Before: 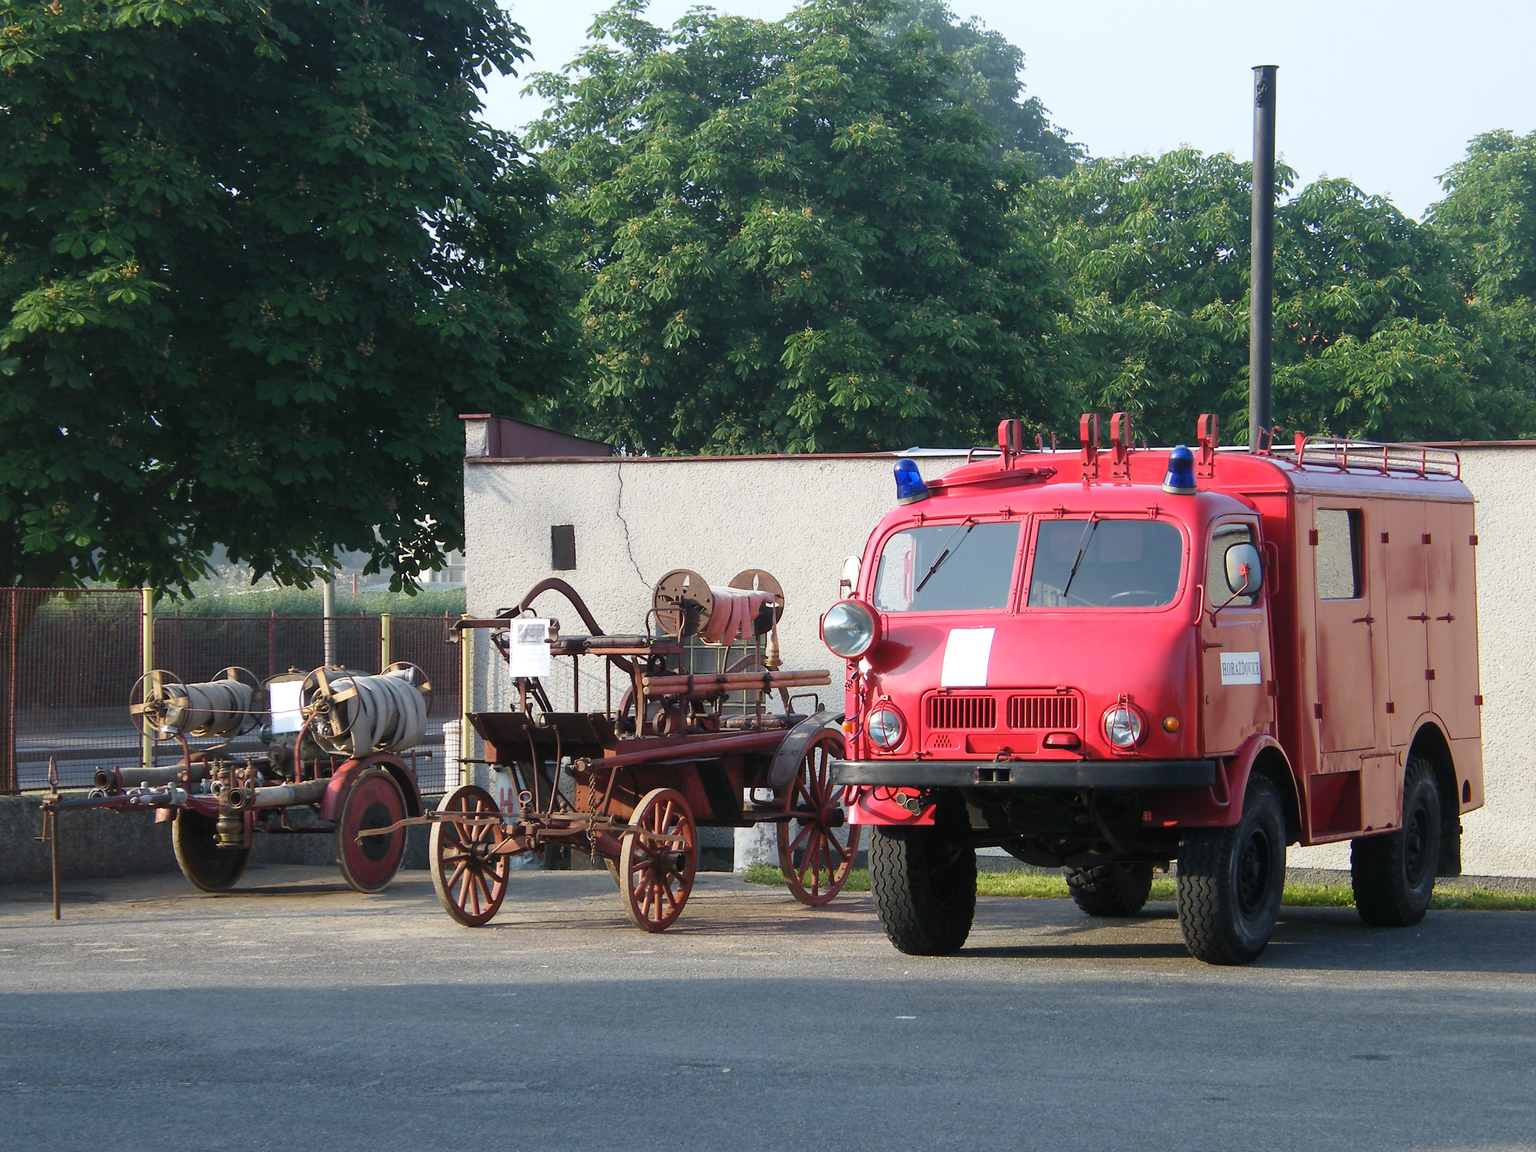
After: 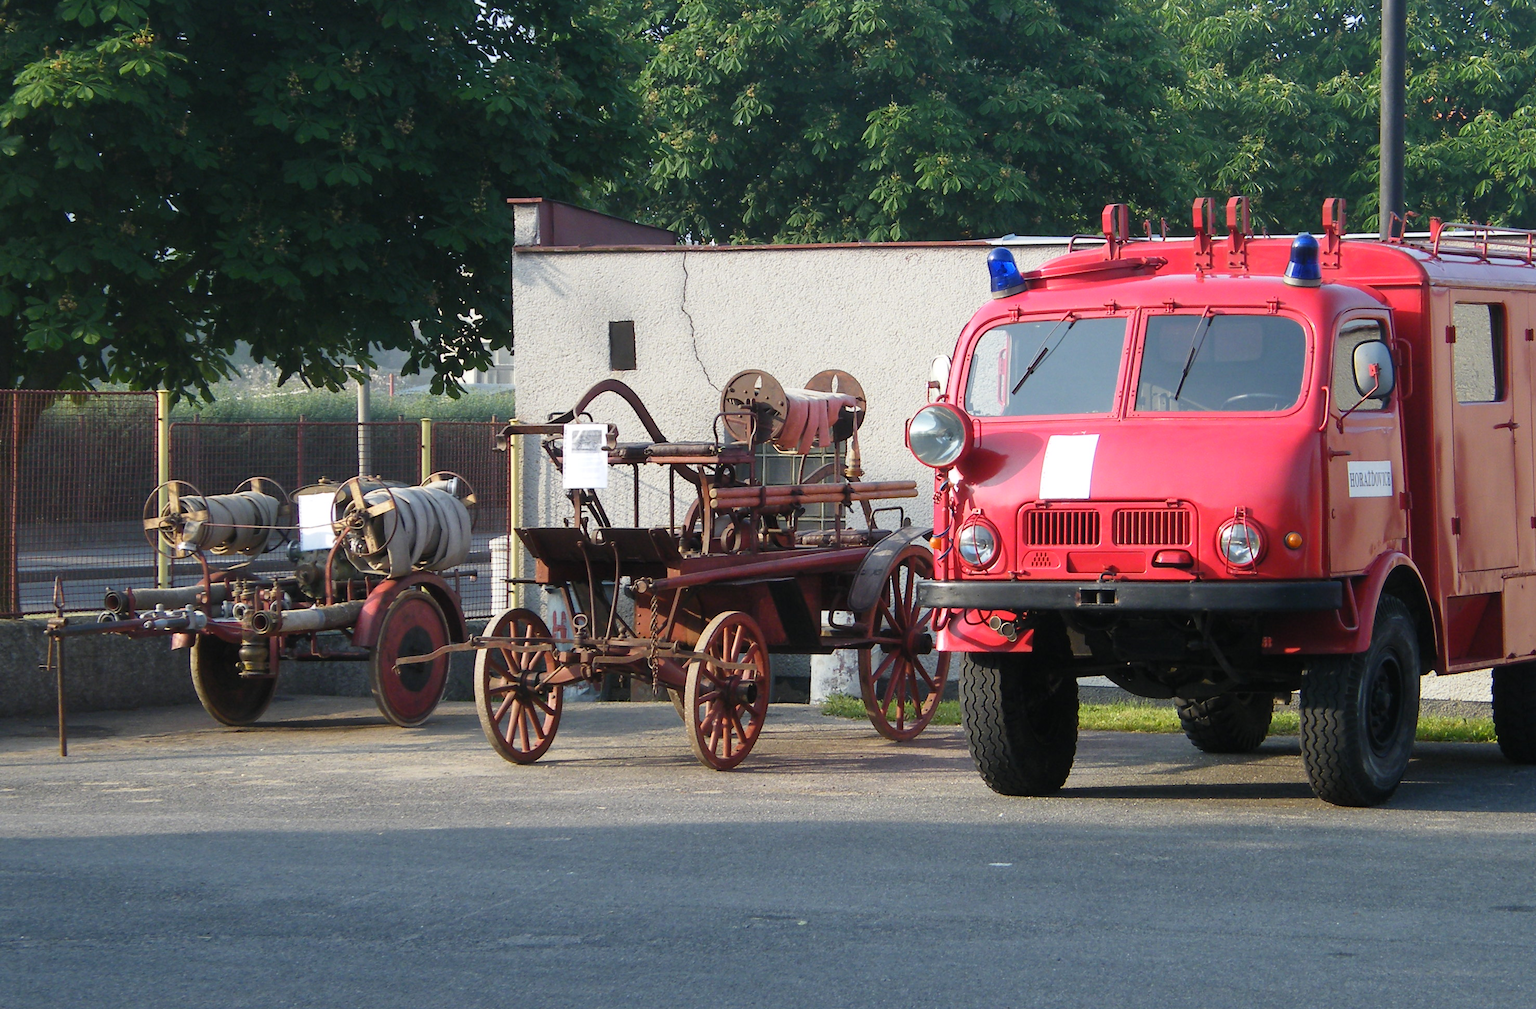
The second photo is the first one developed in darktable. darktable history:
crop: top 20.415%, right 9.408%, bottom 0.236%
